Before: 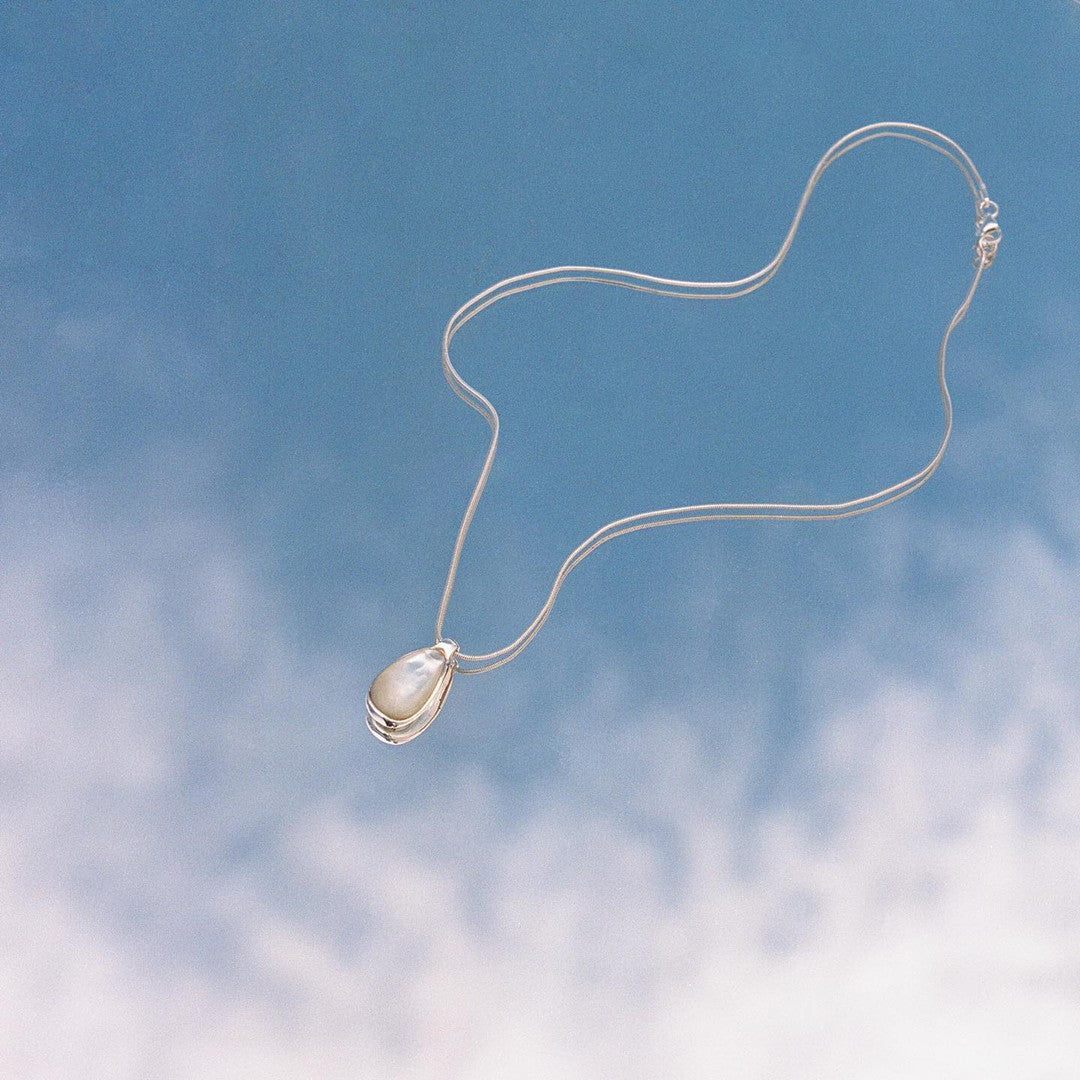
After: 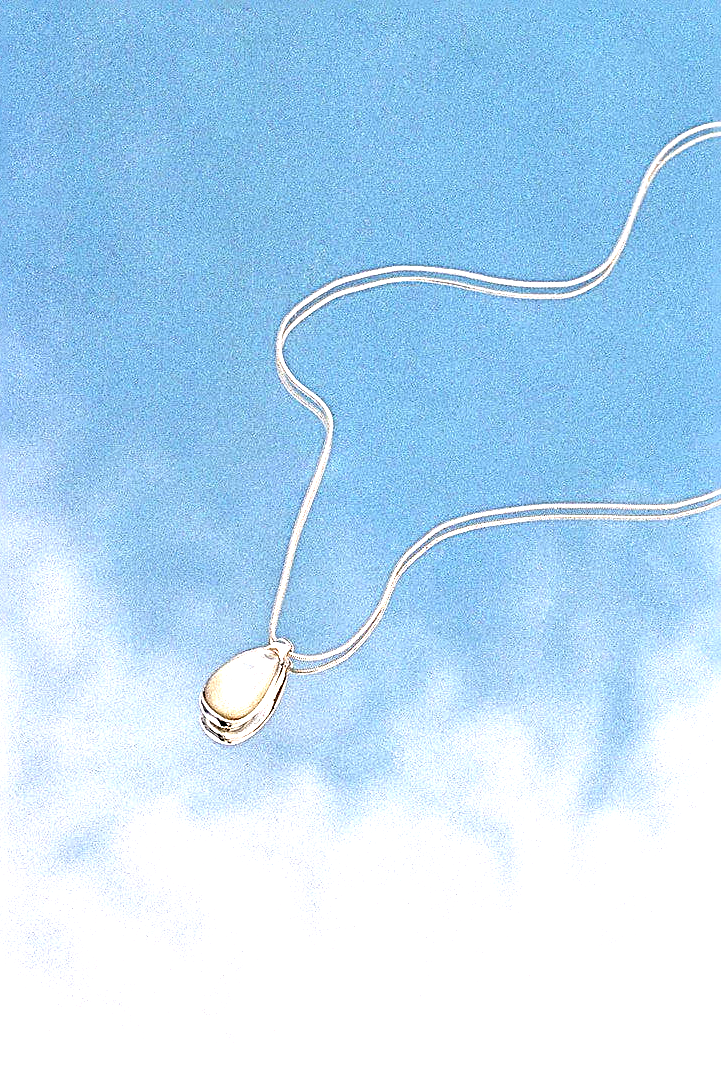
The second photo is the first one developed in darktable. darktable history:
crop: left 15.383%, right 17.824%
exposure: black level correction 0, exposure 1.2 EV, compensate highlight preservation false
contrast equalizer: octaves 7, y [[0.6 ×6], [0.55 ×6], [0 ×6], [0 ×6], [0 ×6]]
sharpen: radius 3.01, amount 0.762
